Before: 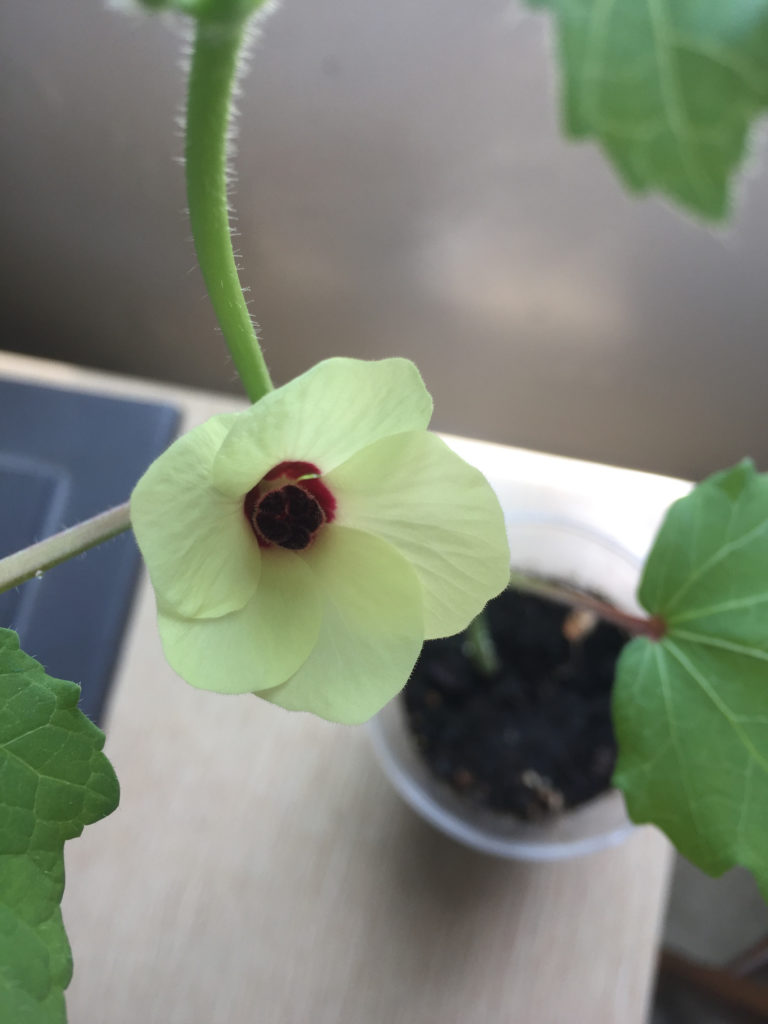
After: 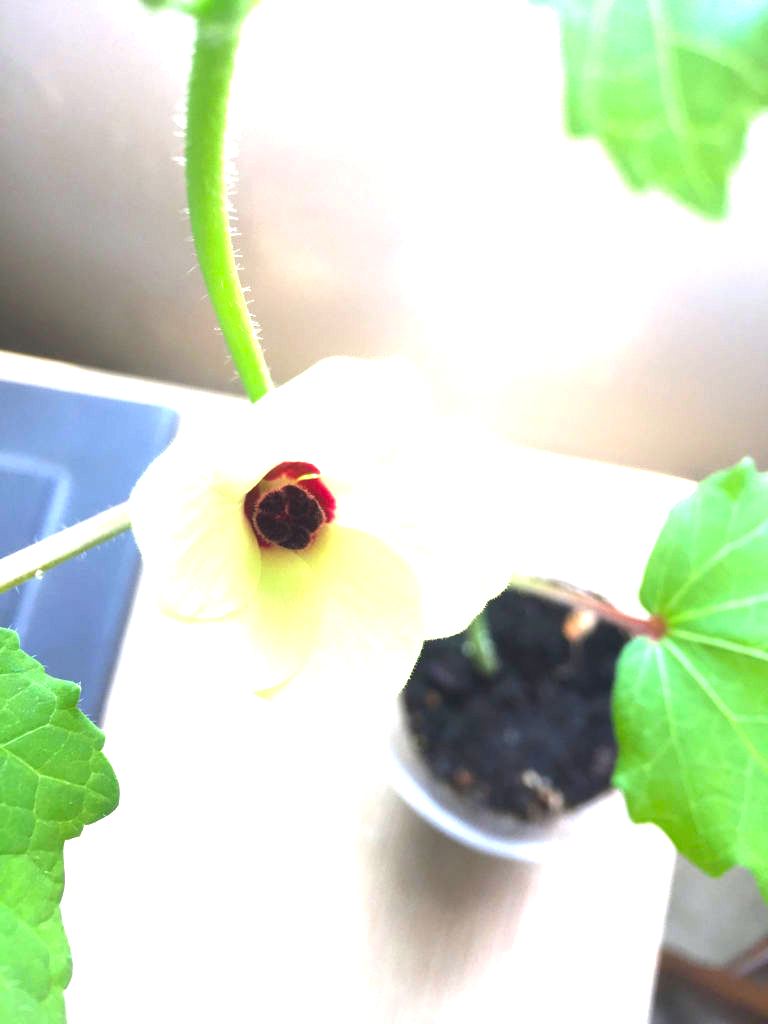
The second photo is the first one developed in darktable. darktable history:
color balance: lift [1, 1.001, 0.999, 1.001], gamma [1, 1.004, 1.007, 0.993], gain [1, 0.991, 0.987, 1.013], contrast 10%, output saturation 120%
exposure: black level correction 0, exposure 1.975 EV, compensate exposure bias true, compensate highlight preservation false
